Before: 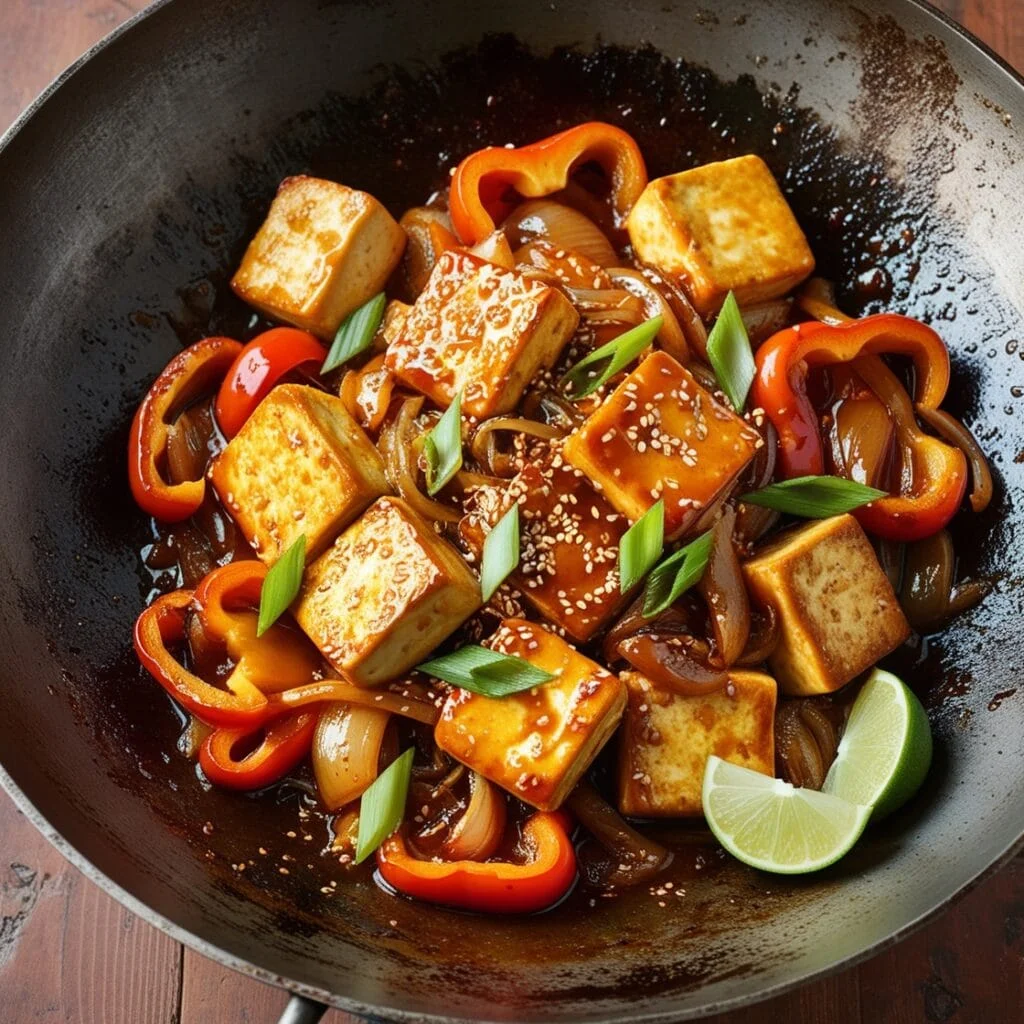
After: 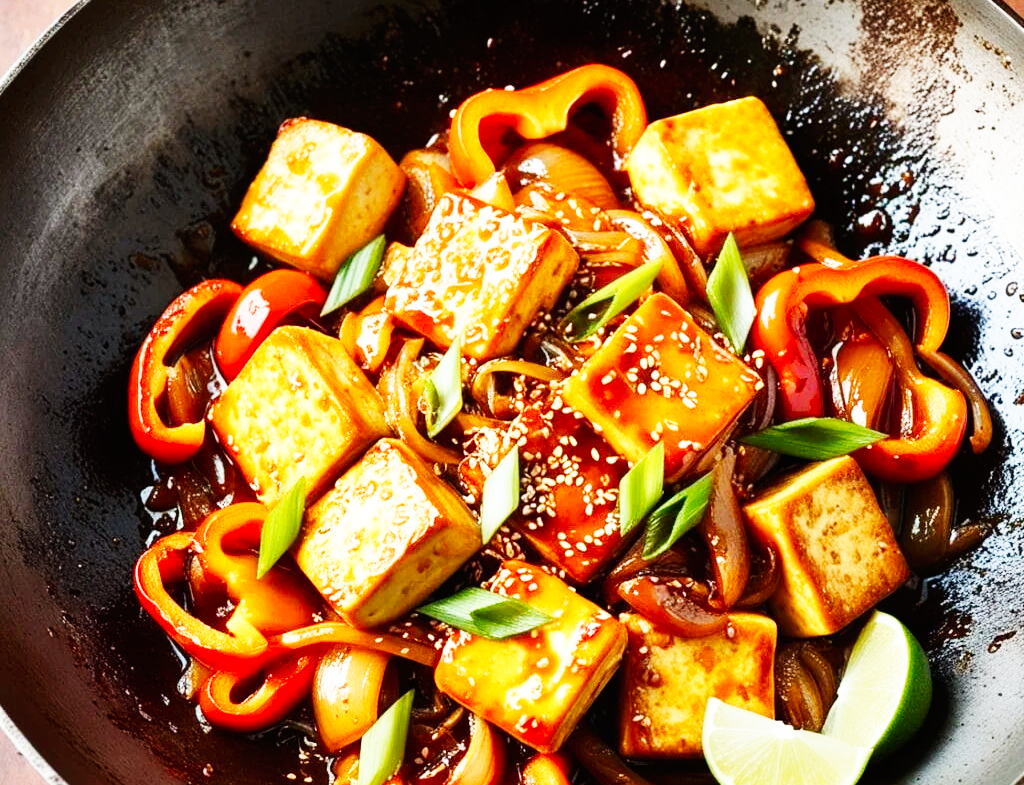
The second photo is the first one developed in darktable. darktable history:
crop: top 5.667%, bottom 17.637%
base curve: curves: ch0 [(0, 0) (0.007, 0.004) (0.027, 0.03) (0.046, 0.07) (0.207, 0.54) (0.442, 0.872) (0.673, 0.972) (1, 1)], preserve colors none
